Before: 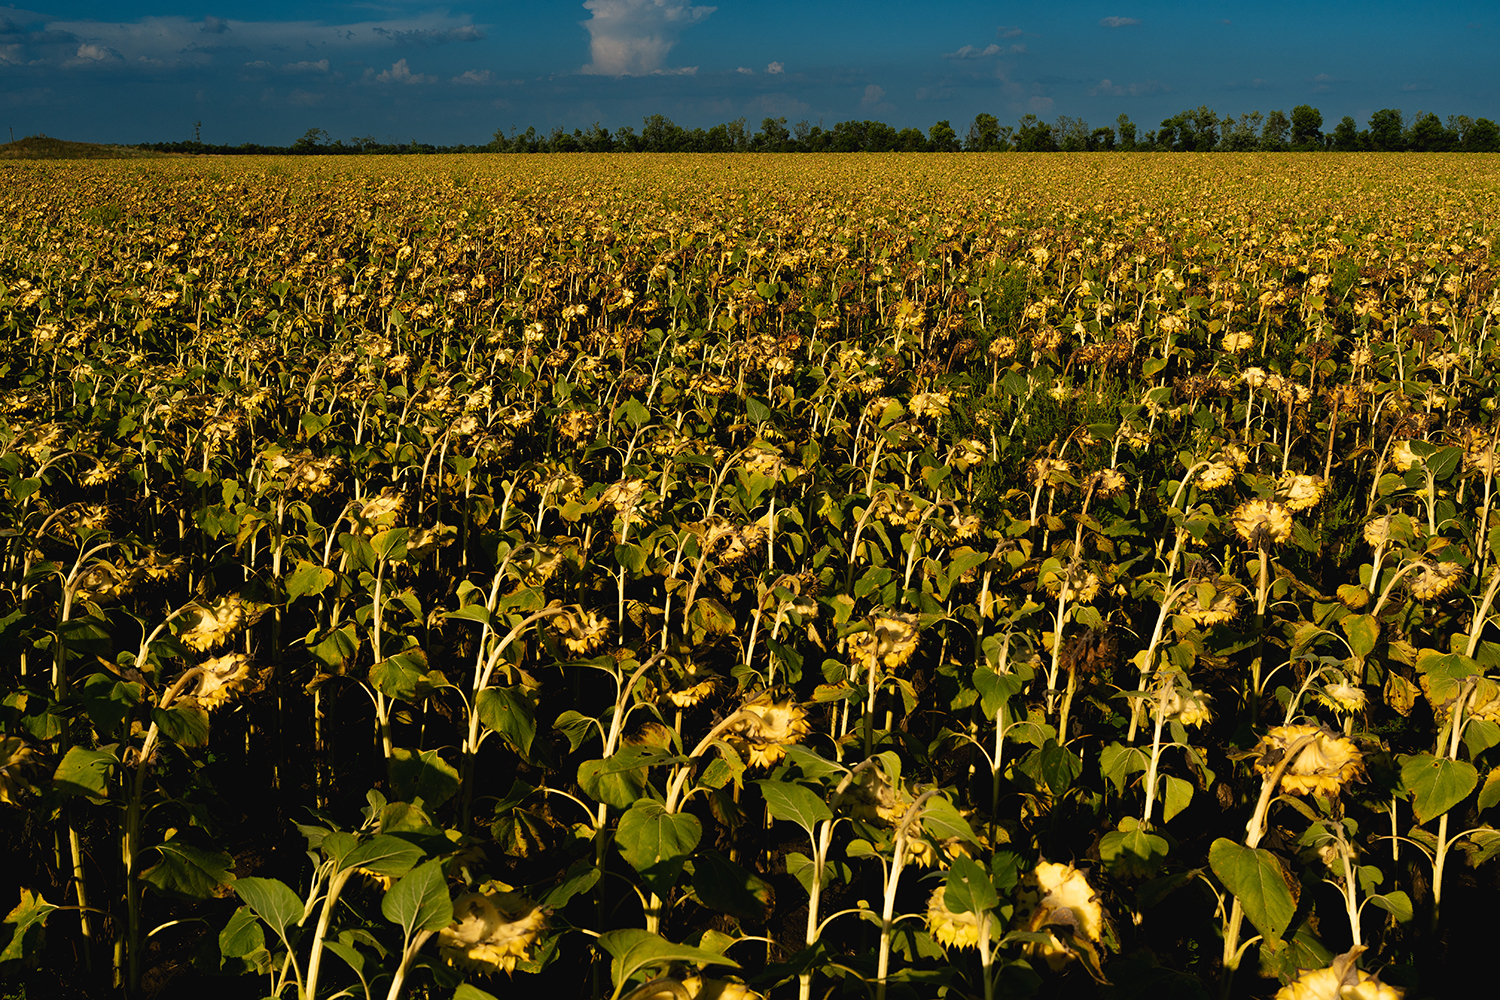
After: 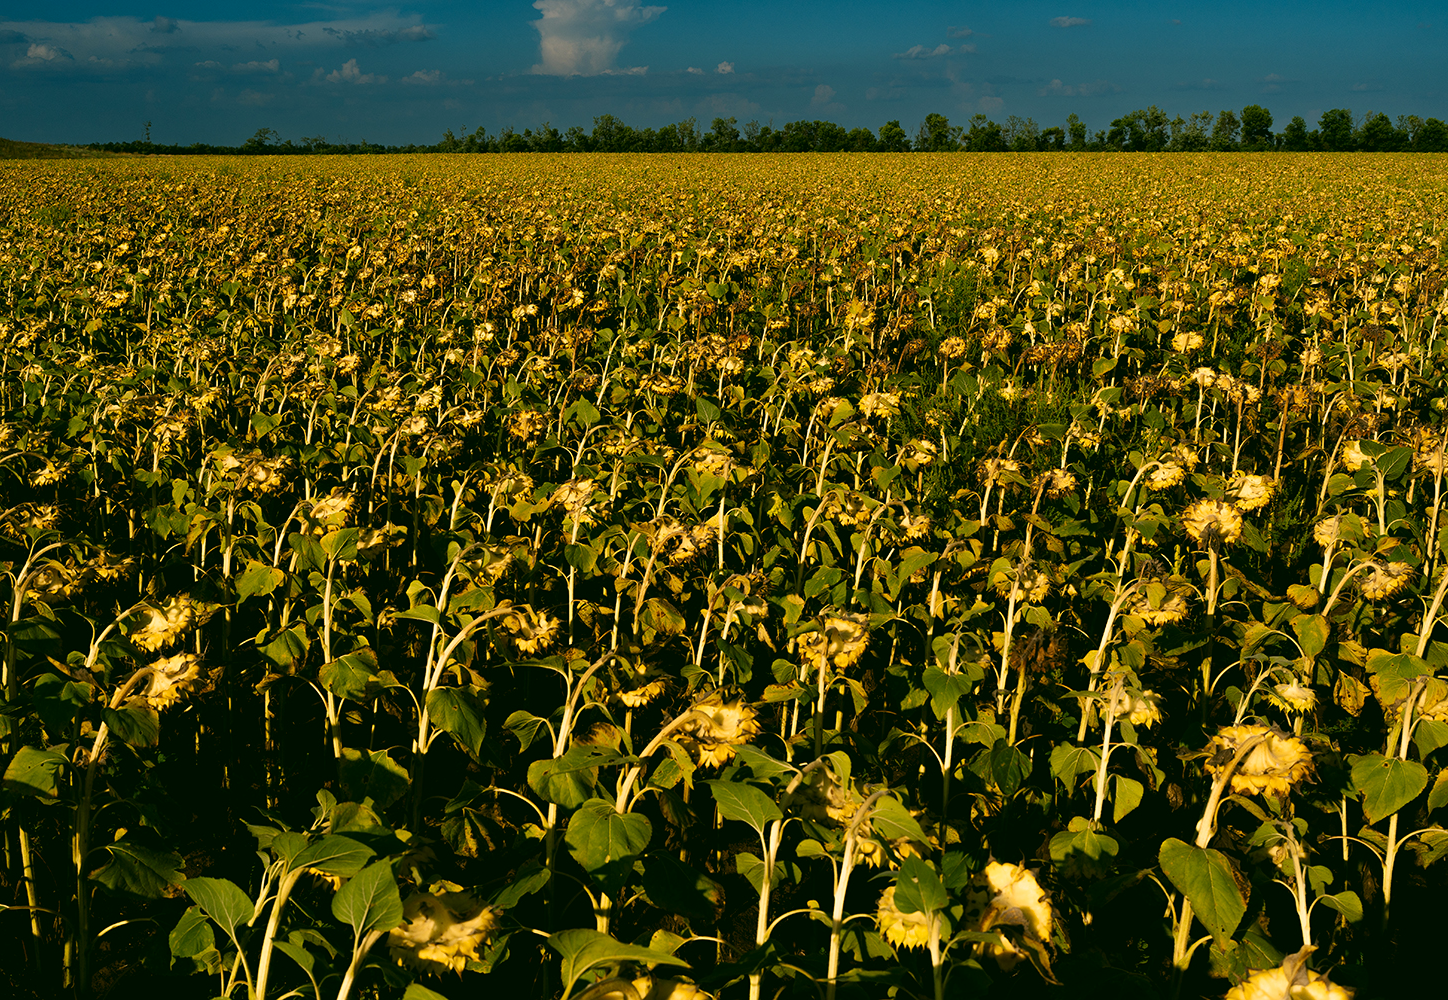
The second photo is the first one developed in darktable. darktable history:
crop and rotate: left 3.453%
color correction: highlights a* 4.06, highlights b* 4.95, shadows a* -7.96, shadows b* 4.68
